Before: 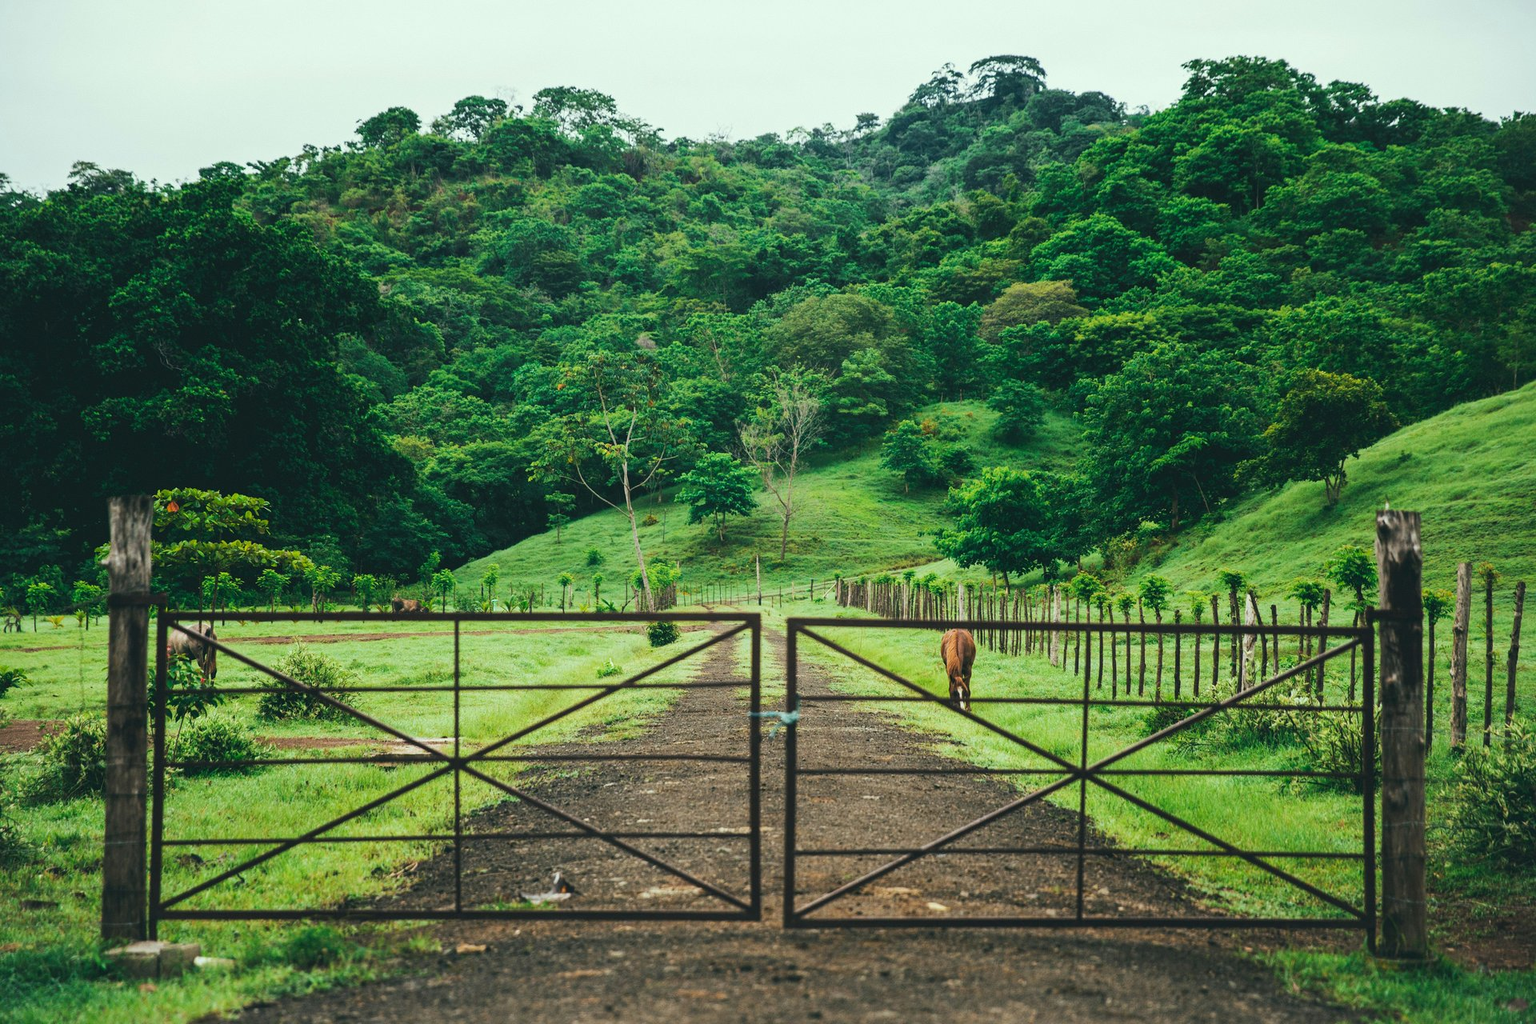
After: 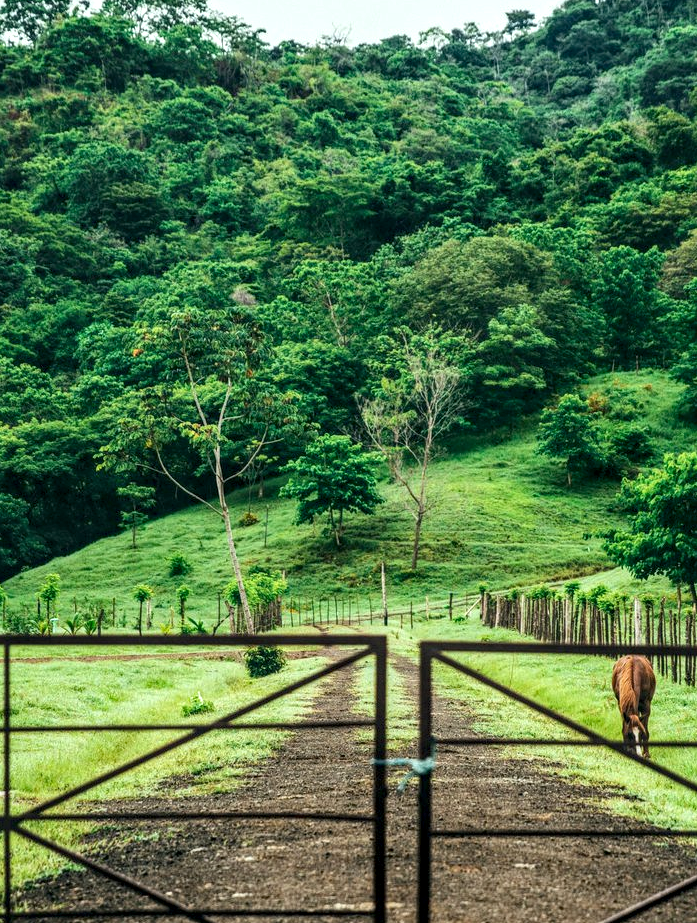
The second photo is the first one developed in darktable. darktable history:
crop and rotate: left 29.386%, top 10.24%, right 34.304%, bottom 17.606%
local contrast: detail 160%
haze removal: compatibility mode true, adaptive false
